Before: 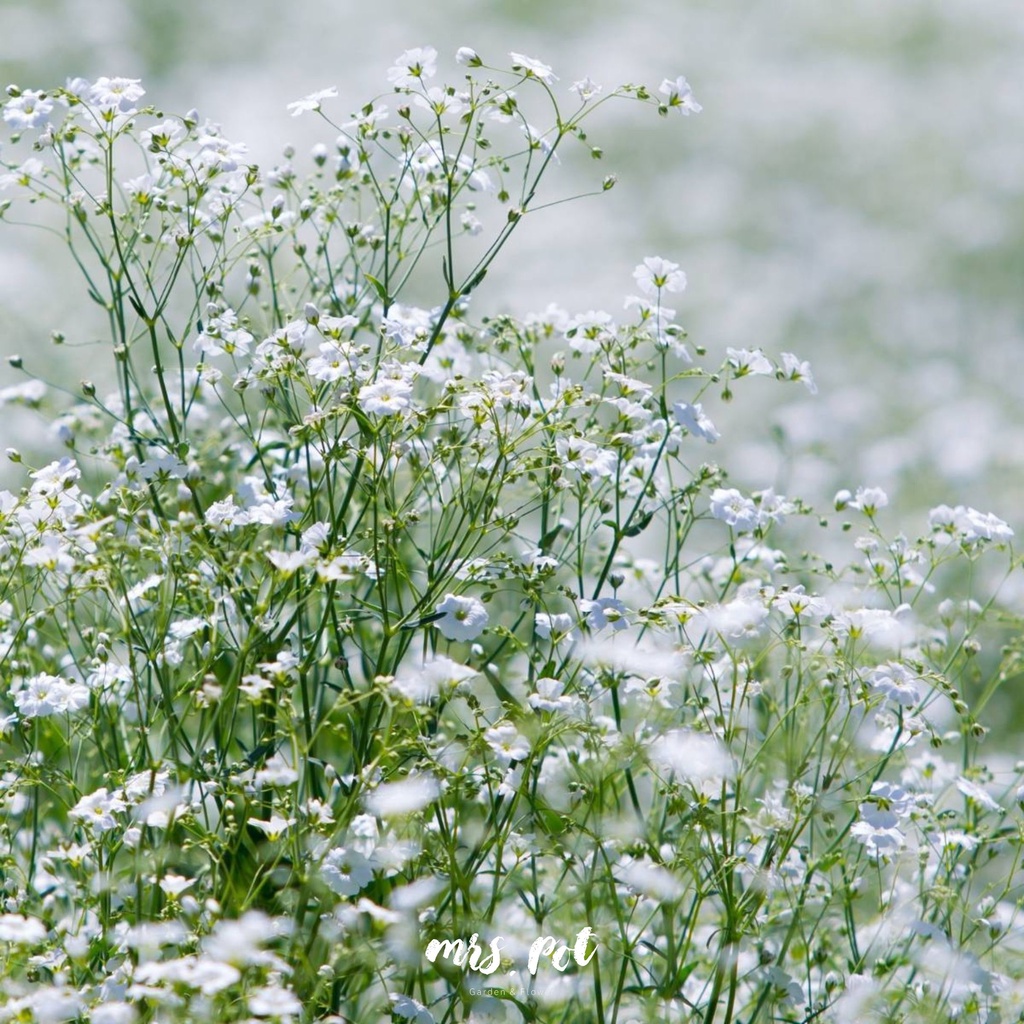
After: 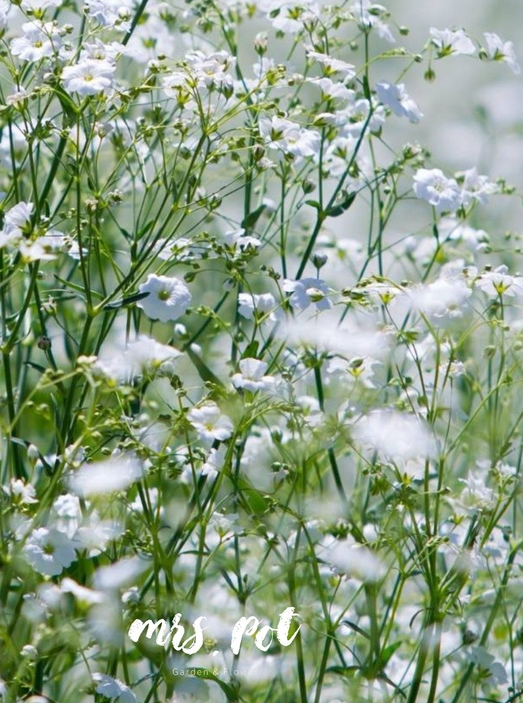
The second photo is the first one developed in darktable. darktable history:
crop and rotate: left 29.086%, top 31.309%, right 19.826%
